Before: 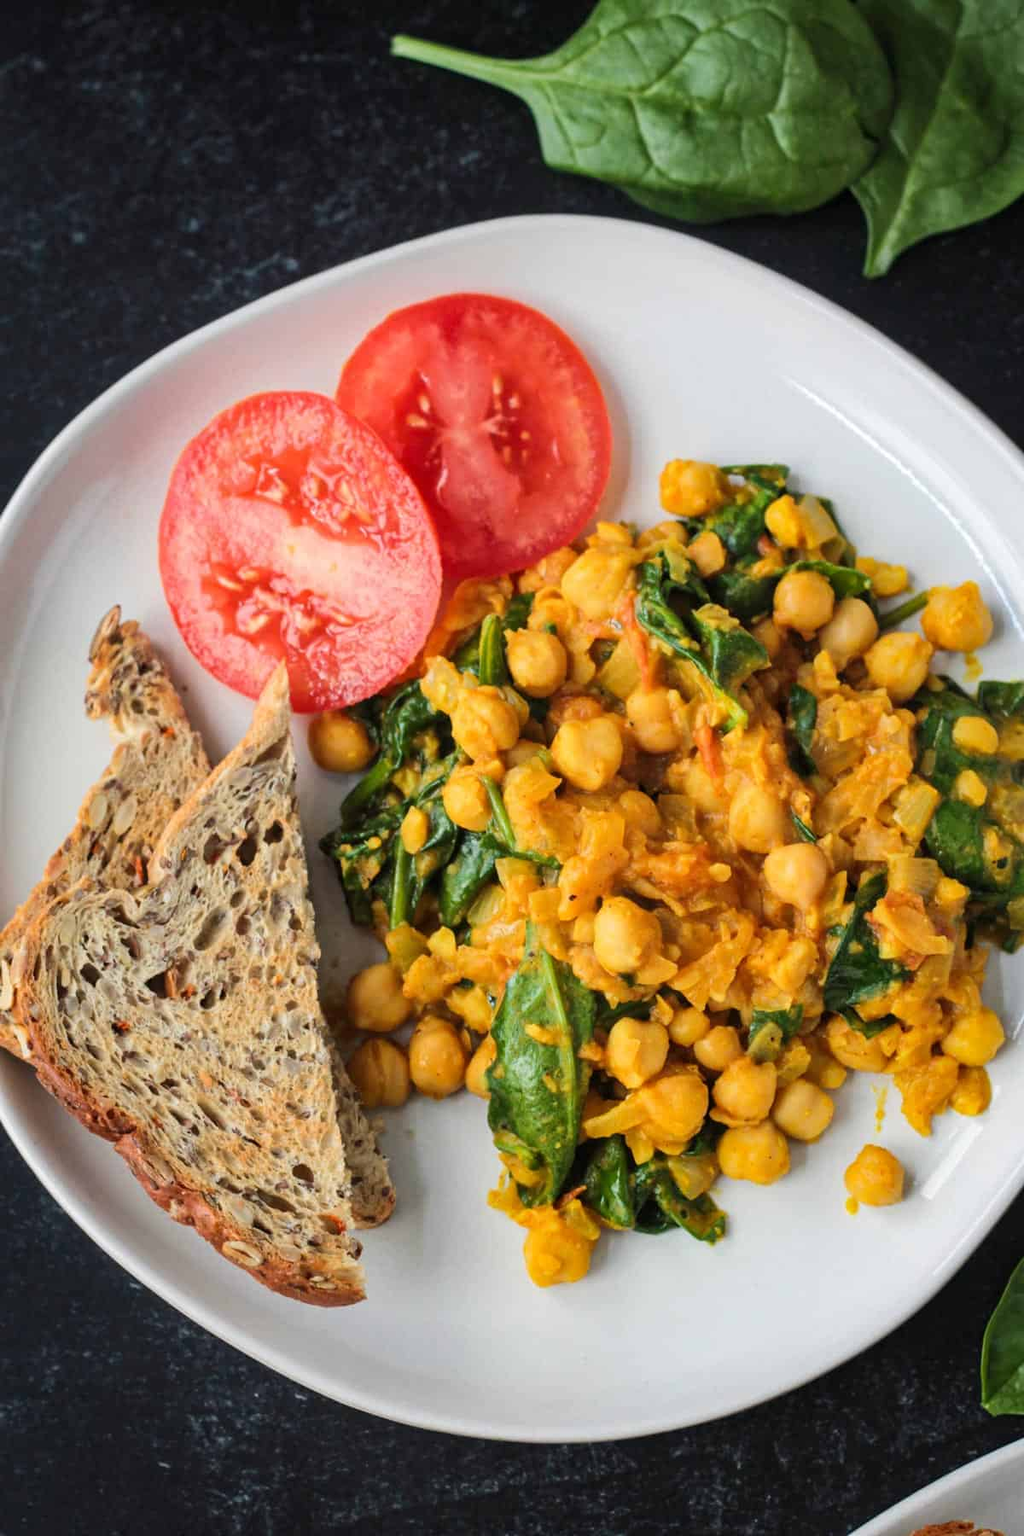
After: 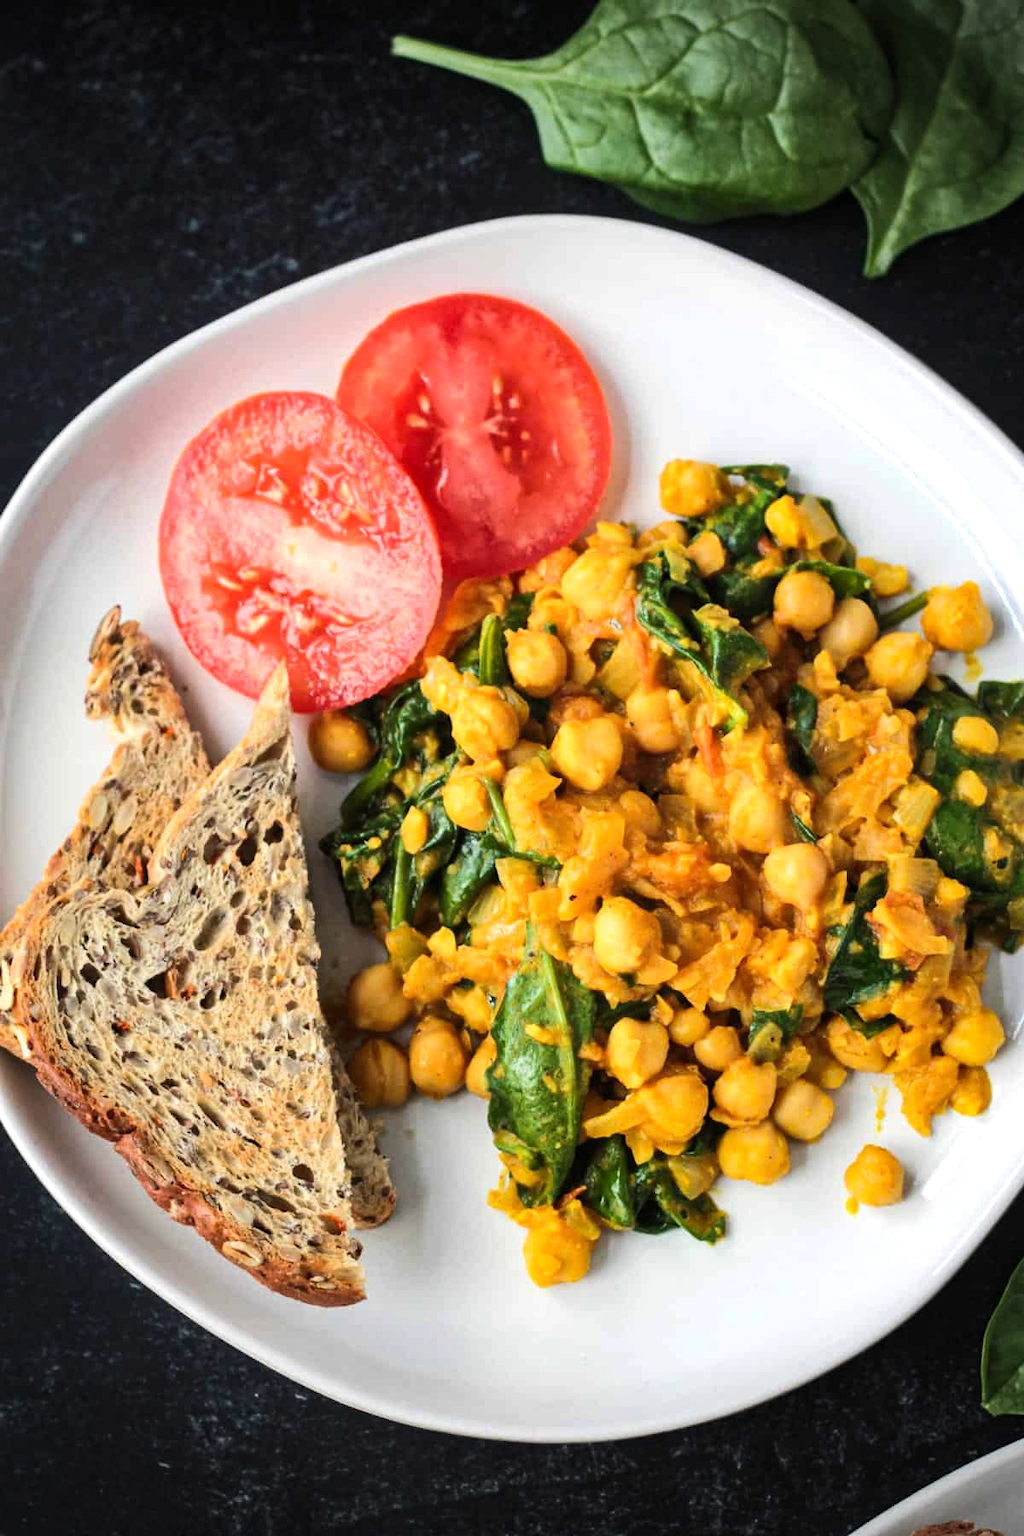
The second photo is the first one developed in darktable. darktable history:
tone equalizer: -8 EV -0.421 EV, -7 EV -0.398 EV, -6 EV -0.311 EV, -5 EV -0.235 EV, -3 EV 0.221 EV, -2 EV 0.357 EV, -1 EV 0.386 EV, +0 EV 0.393 EV, edges refinement/feathering 500, mask exposure compensation -1.57 EV, preserve details no
vignetting: on, module defaults
